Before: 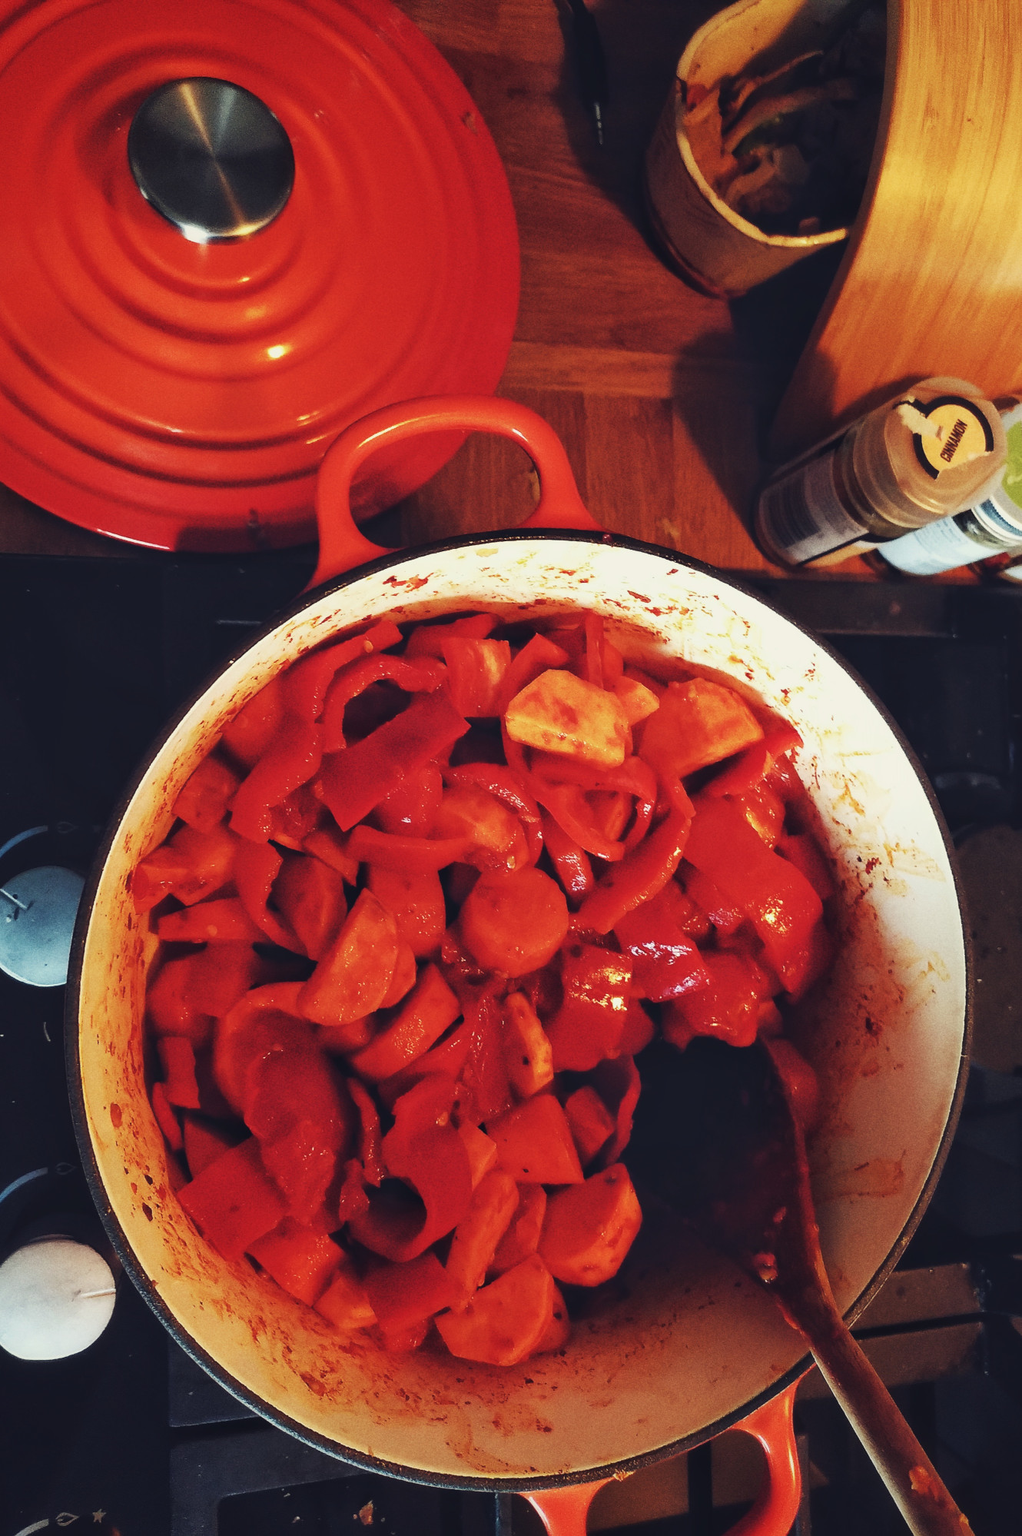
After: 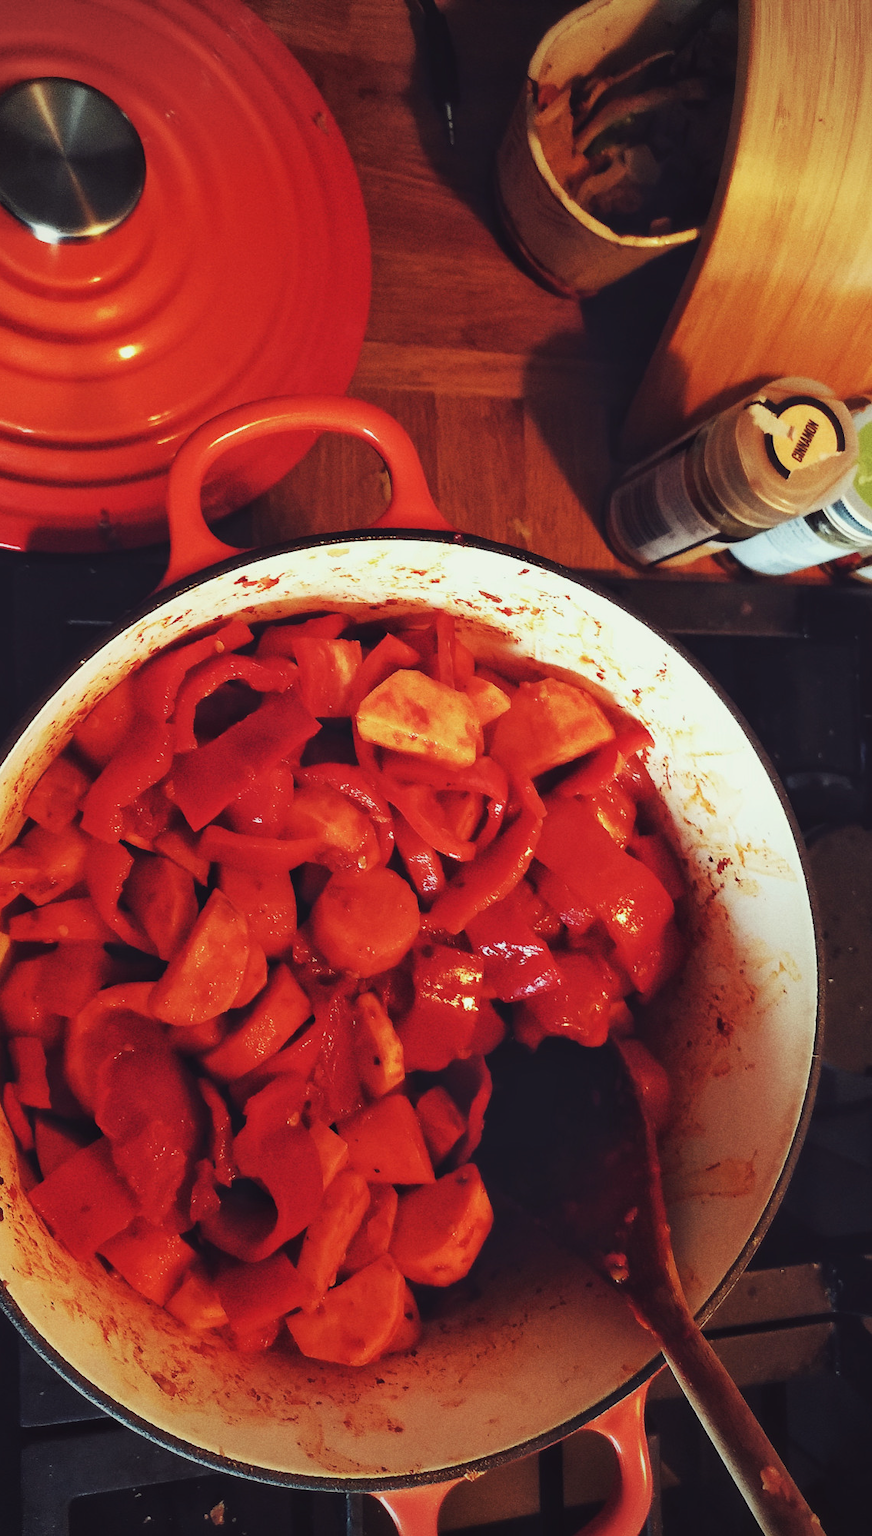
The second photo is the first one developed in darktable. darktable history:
vignetting: fall-off radius 82.02%
crop and rotate: left 14.611%
color correction: highlights a* -2.87, highlights b* -2.01, shadows a* 2.51, shadows b* 2.76
